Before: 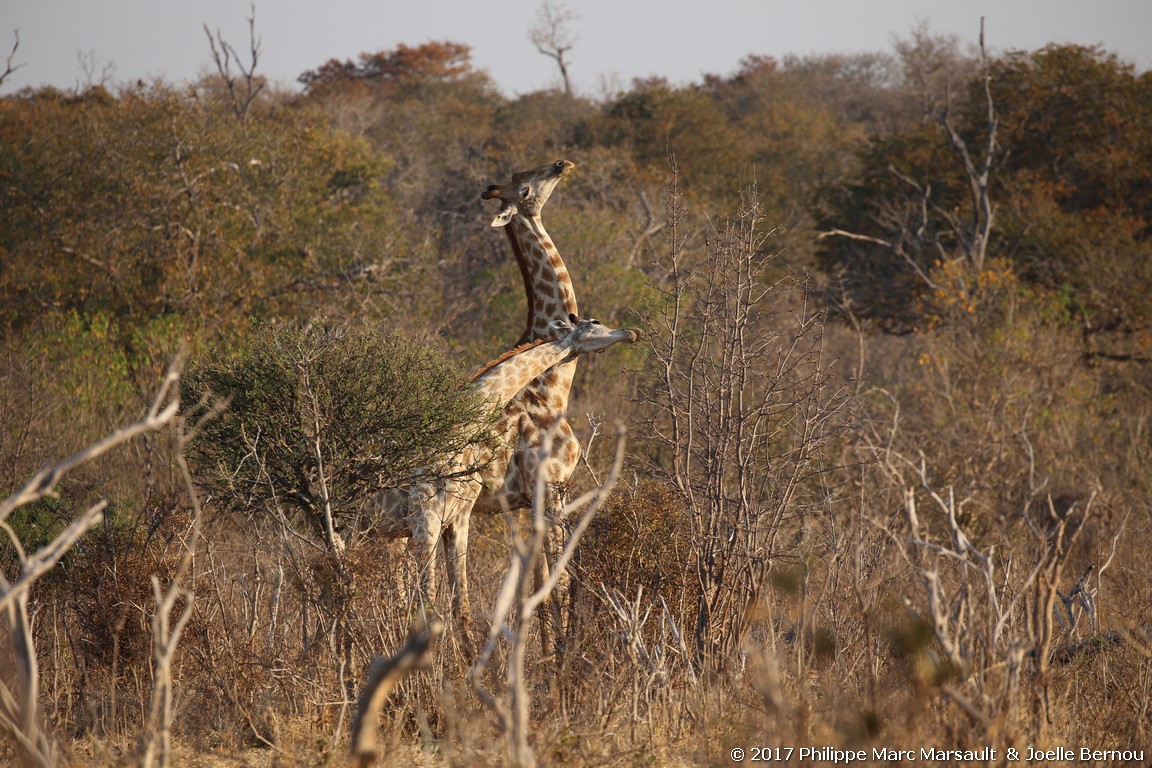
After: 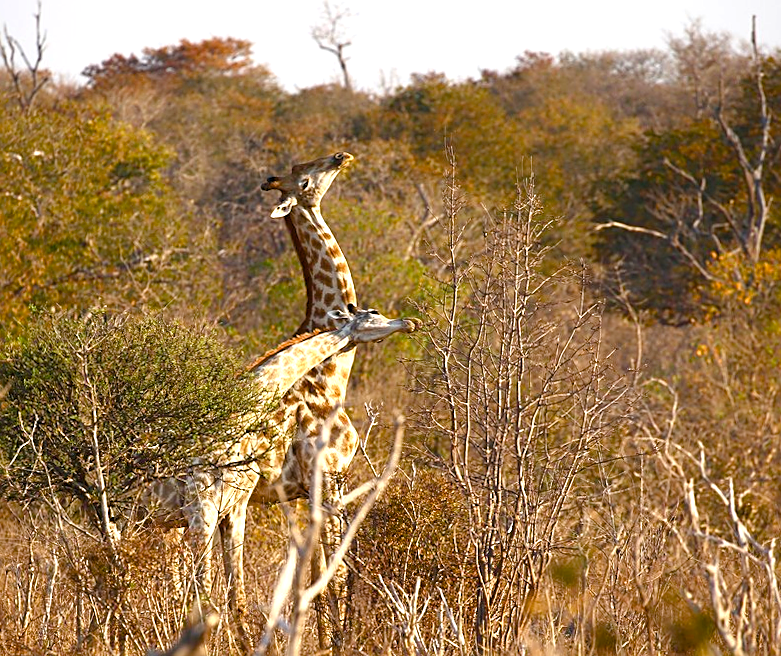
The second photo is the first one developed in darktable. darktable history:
rotate and perspective: rotation 0.226°, lens shift (vertical) -0.042, crop left 0.023, crop right 0.982, crop top 0.006, crop bottom 0.994
crop: left 18.479%, right 12.2%, bottom 13.971%
color balance rgb: linear chroma grading › shadows -2.2%, linear chroma grading › highlights -15%, linear chroma grading › global chroma -10%, linear chroma grading › mid-tones -10%, perceptual saturation grading › global saturation 45%, perceptual saturation grading › highlights -50%, perceptual saturation grading › shadows 30%, perceptual brilliance grading › global brilliance 18%, global vibrance 45%
exposure: exposure 0.3 EV, compensate highlight preservation false
sharpen: on, module defaults
